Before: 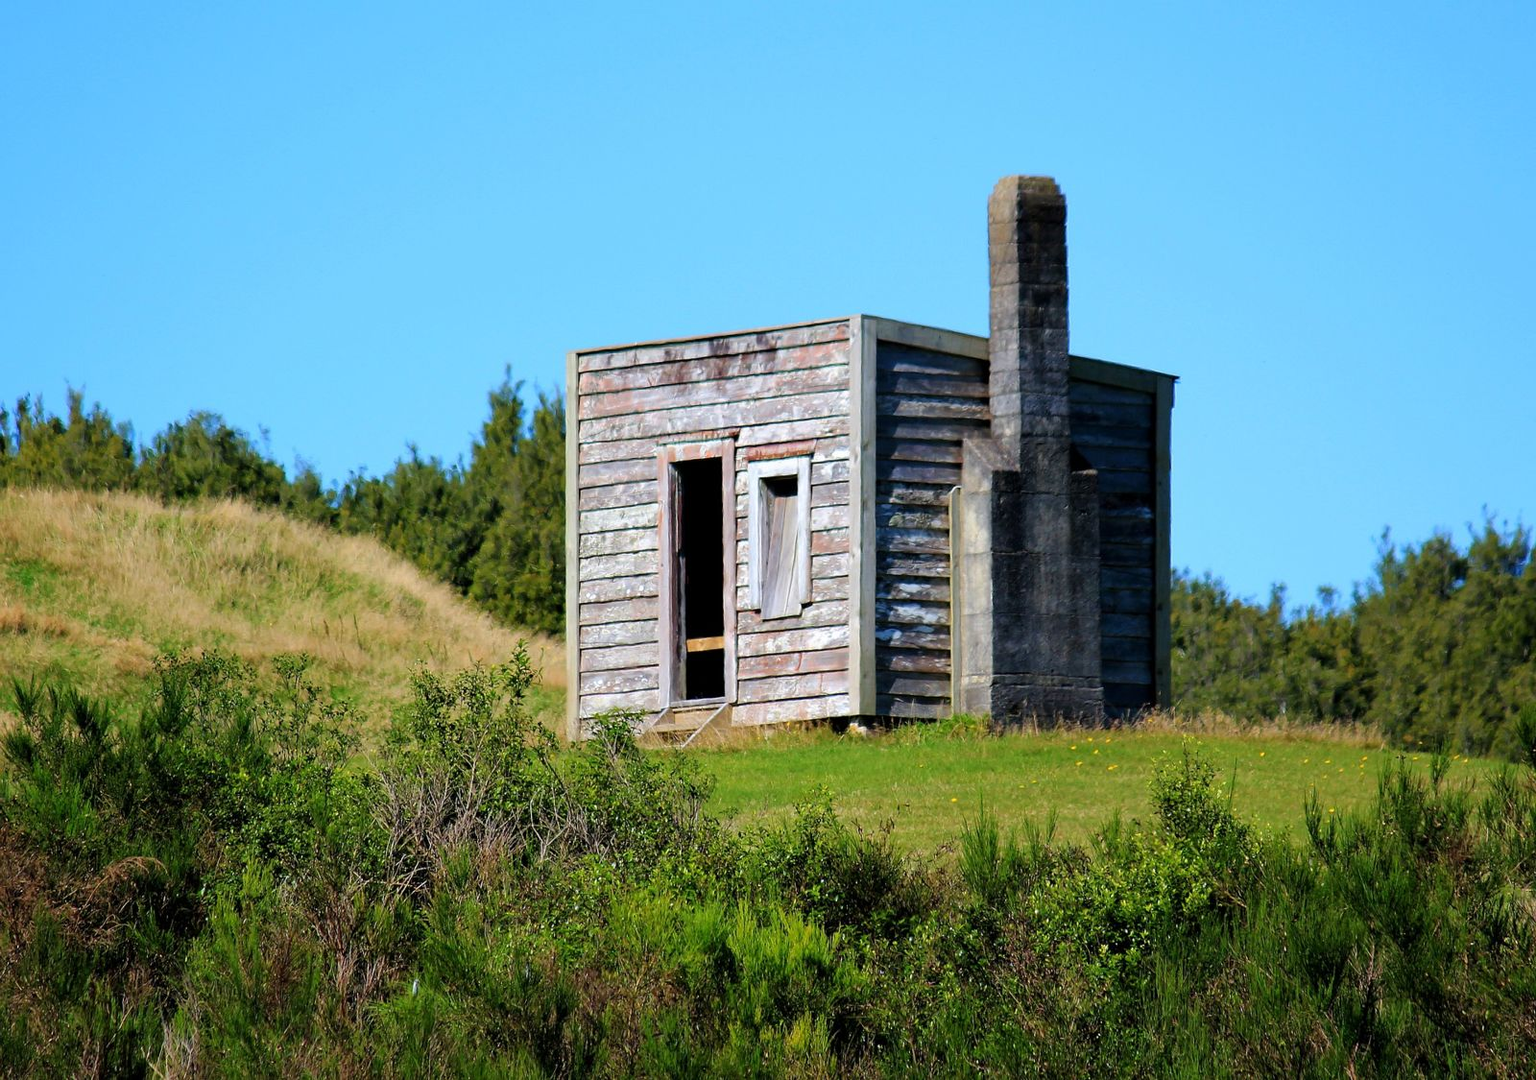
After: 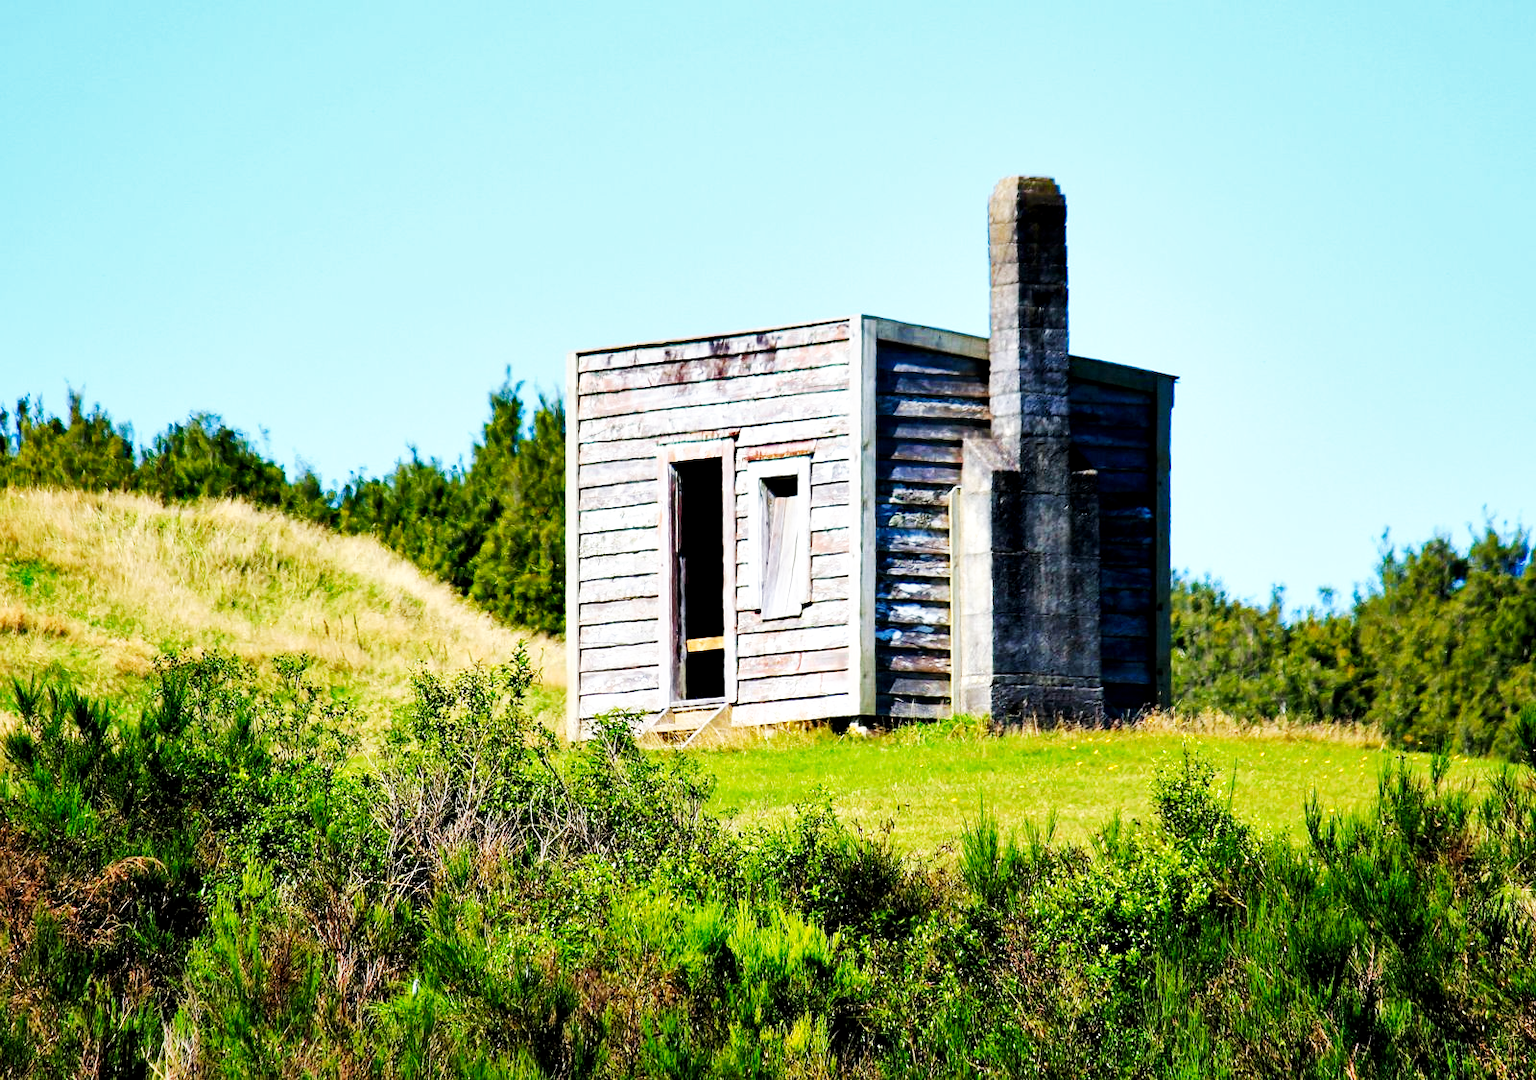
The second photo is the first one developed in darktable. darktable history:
base curve: curves: ch0 [(0, 0) (0.007, 0.004) (0.027, 0.03) (0.046, 0.07) (0.207, 0.54) (0.442, 0.872) (0.673, 0.972) (1, 1)], preserve colors none
shadows and highlights: soften with gaussian
local contrast: highlights 100%, shadows 100%, detail 120%, midtone range 0.2
exposure: black level correction 0.001, compensate highlight preservation false
